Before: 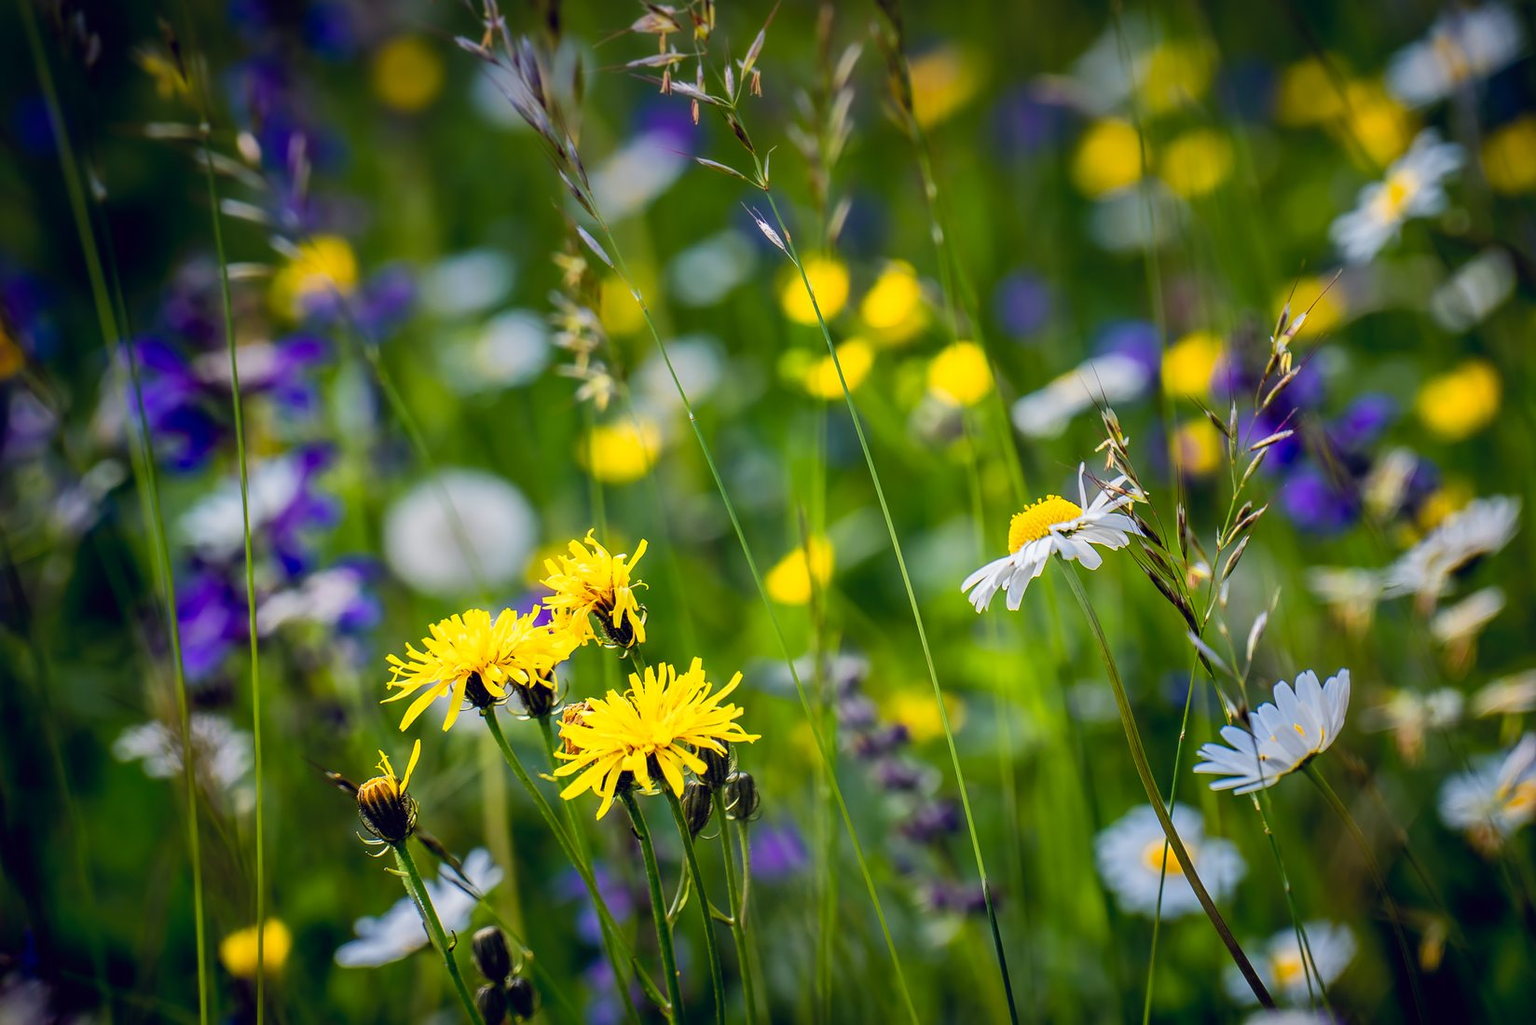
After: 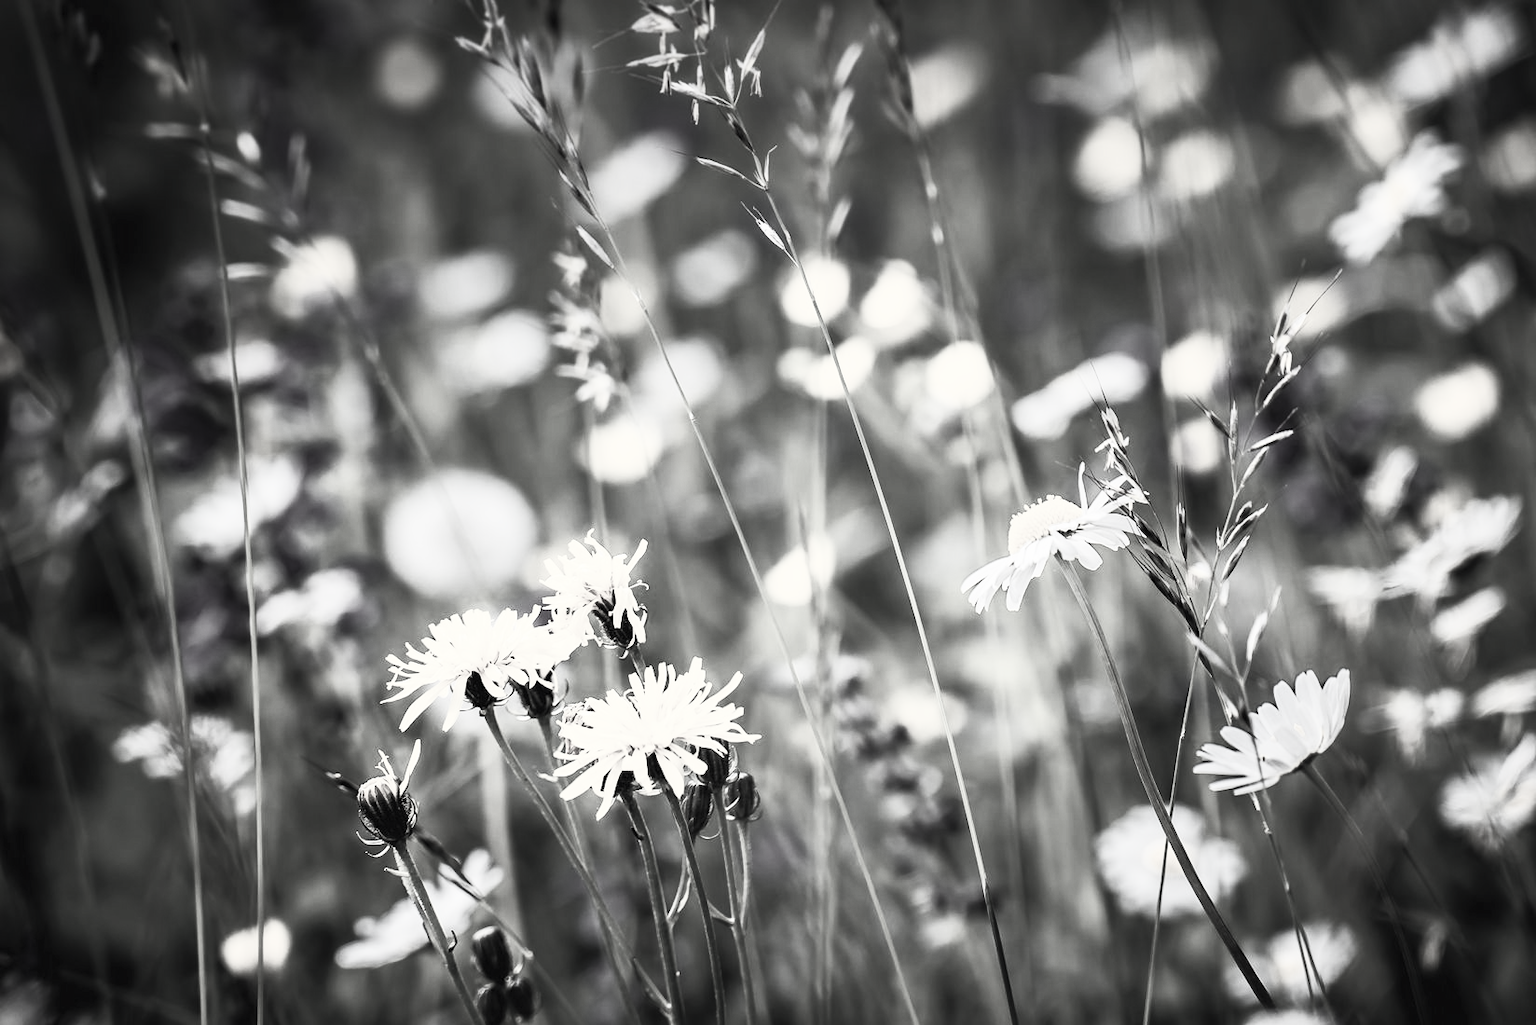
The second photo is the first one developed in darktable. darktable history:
color correction: highlights b* 0.029, saturation 2.15
contrast brightness saturation: contrast 0.532, brightness 0.459, saturation -0.985
